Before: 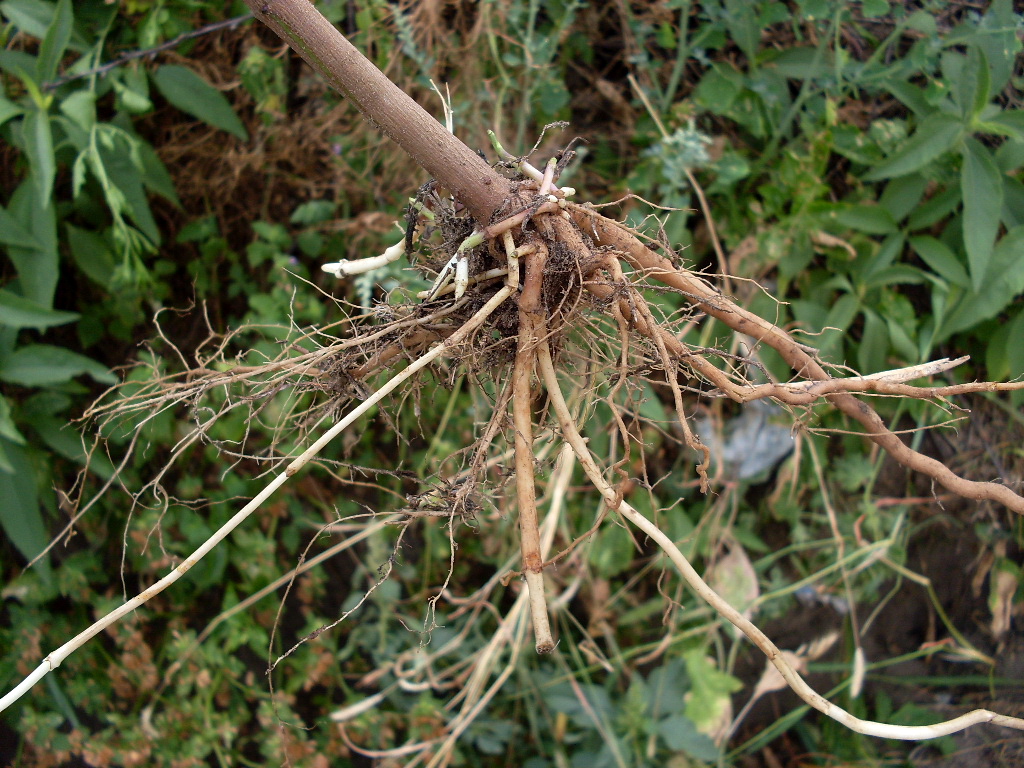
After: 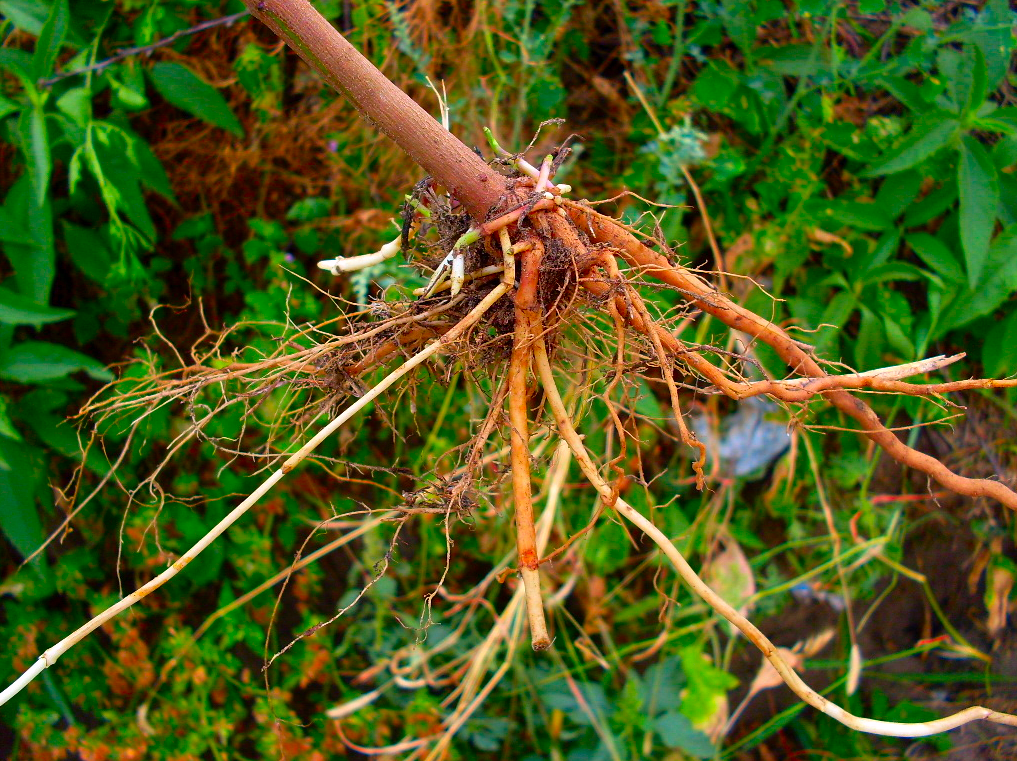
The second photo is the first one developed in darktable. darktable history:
crop: left 0.434%, top 0.485%, right 0.244%, bottom 0.386%
color correction: highlights a* 1.59, highlights b* -1.7, saturation 2.48
